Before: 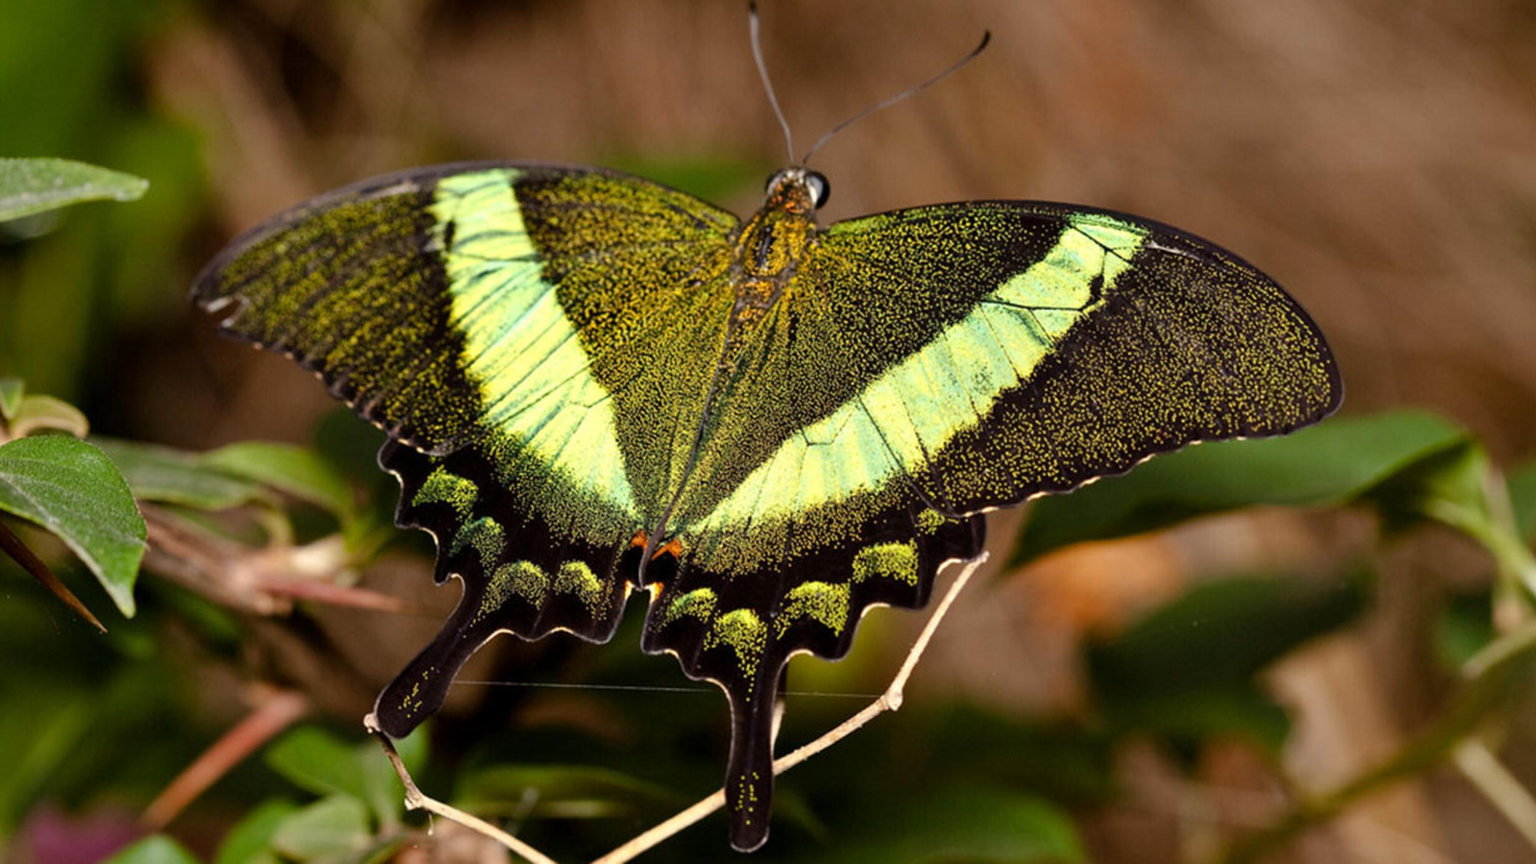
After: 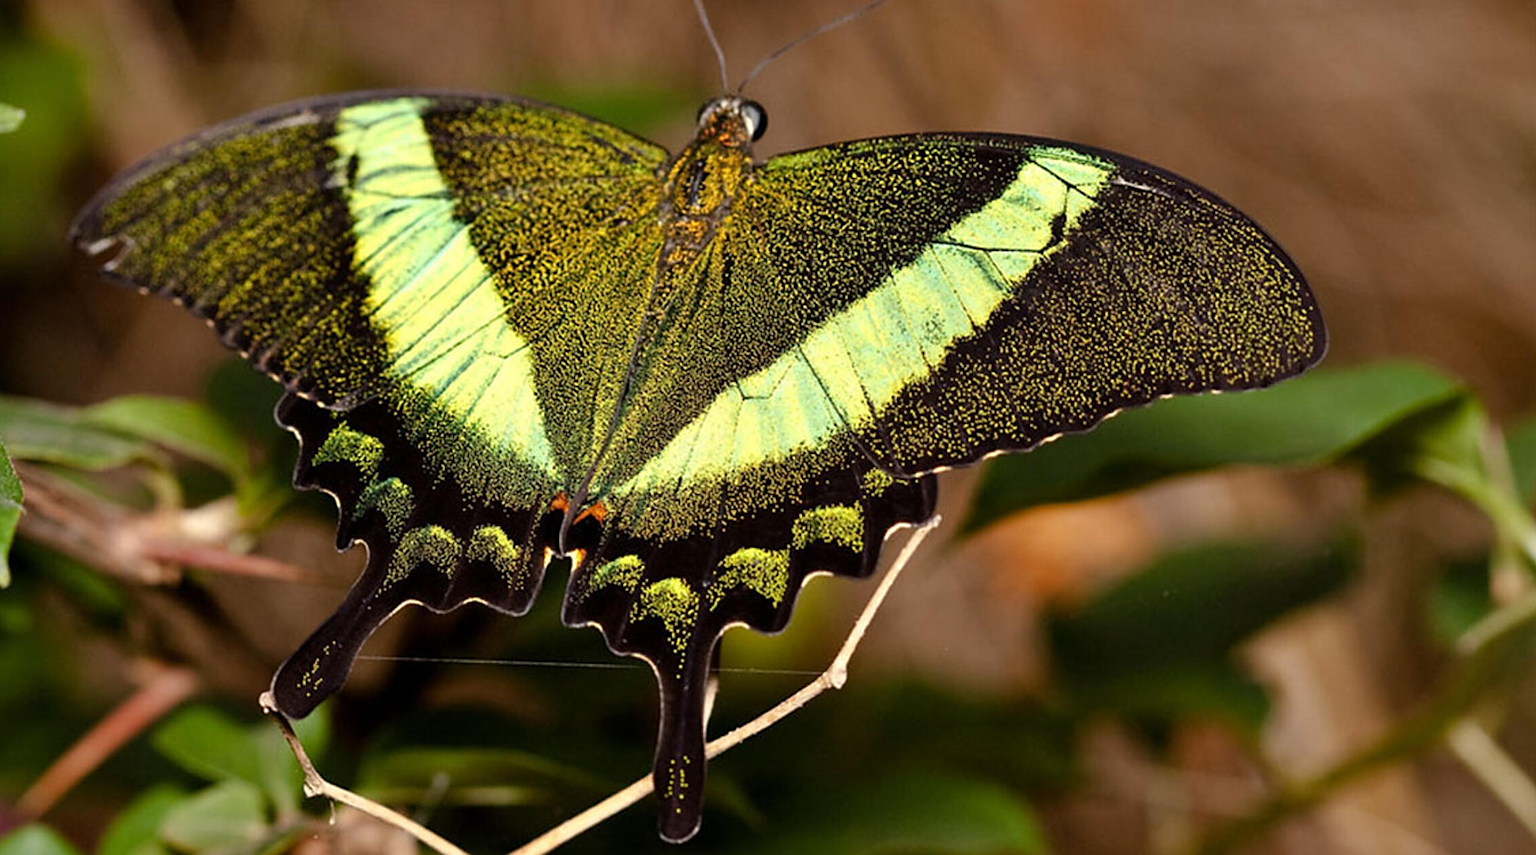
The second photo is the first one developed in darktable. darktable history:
crop and rotate: left 8.262%, top 9.226%
sharpen: on, module defaults
